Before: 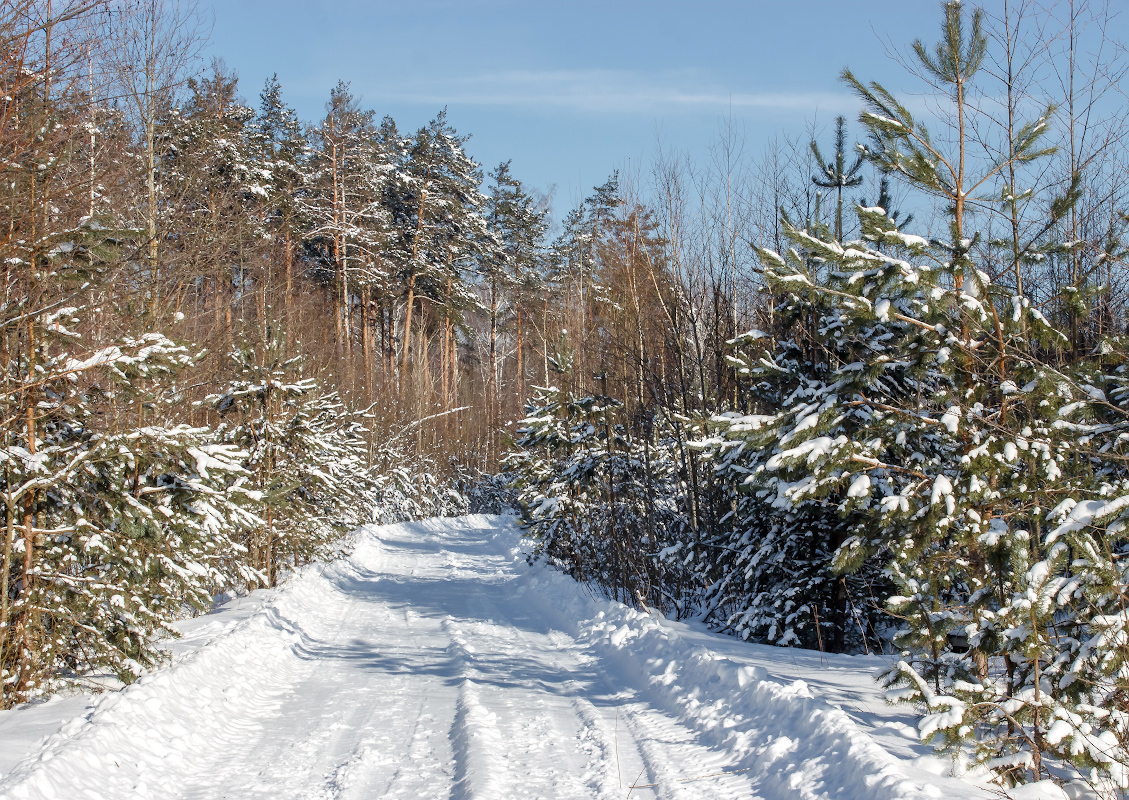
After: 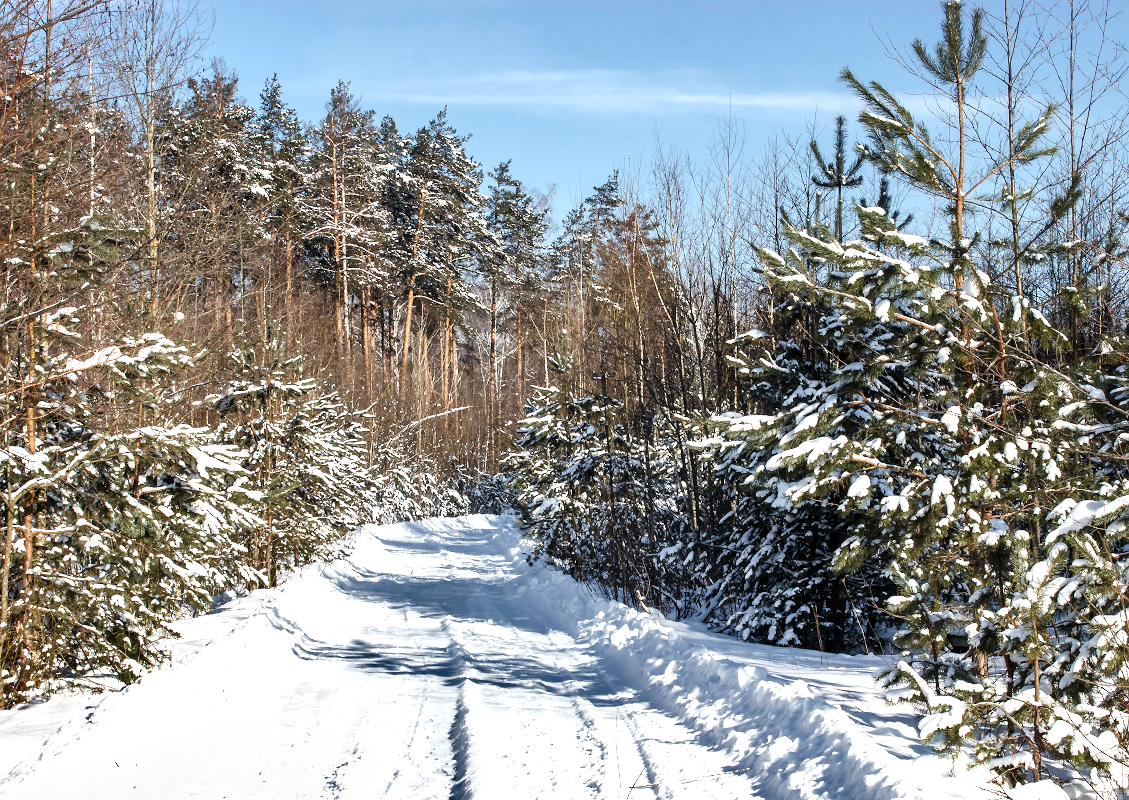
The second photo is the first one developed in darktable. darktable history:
shadows and highlights: soften with gaussian
tone equalizer: -8 EV -0.745 EV, -7 EV -0.736 EV, -6 EV -0.593 EV, -5 EV -0.399 EV, -3 EV 0.376 EV, -2 EV 0.6 EV, -1 EV 0.69 EV, +0 EV 0.732 EV, edges refinement/feathering 500, mask exposure compensation -1.57 EV, preserve details no
